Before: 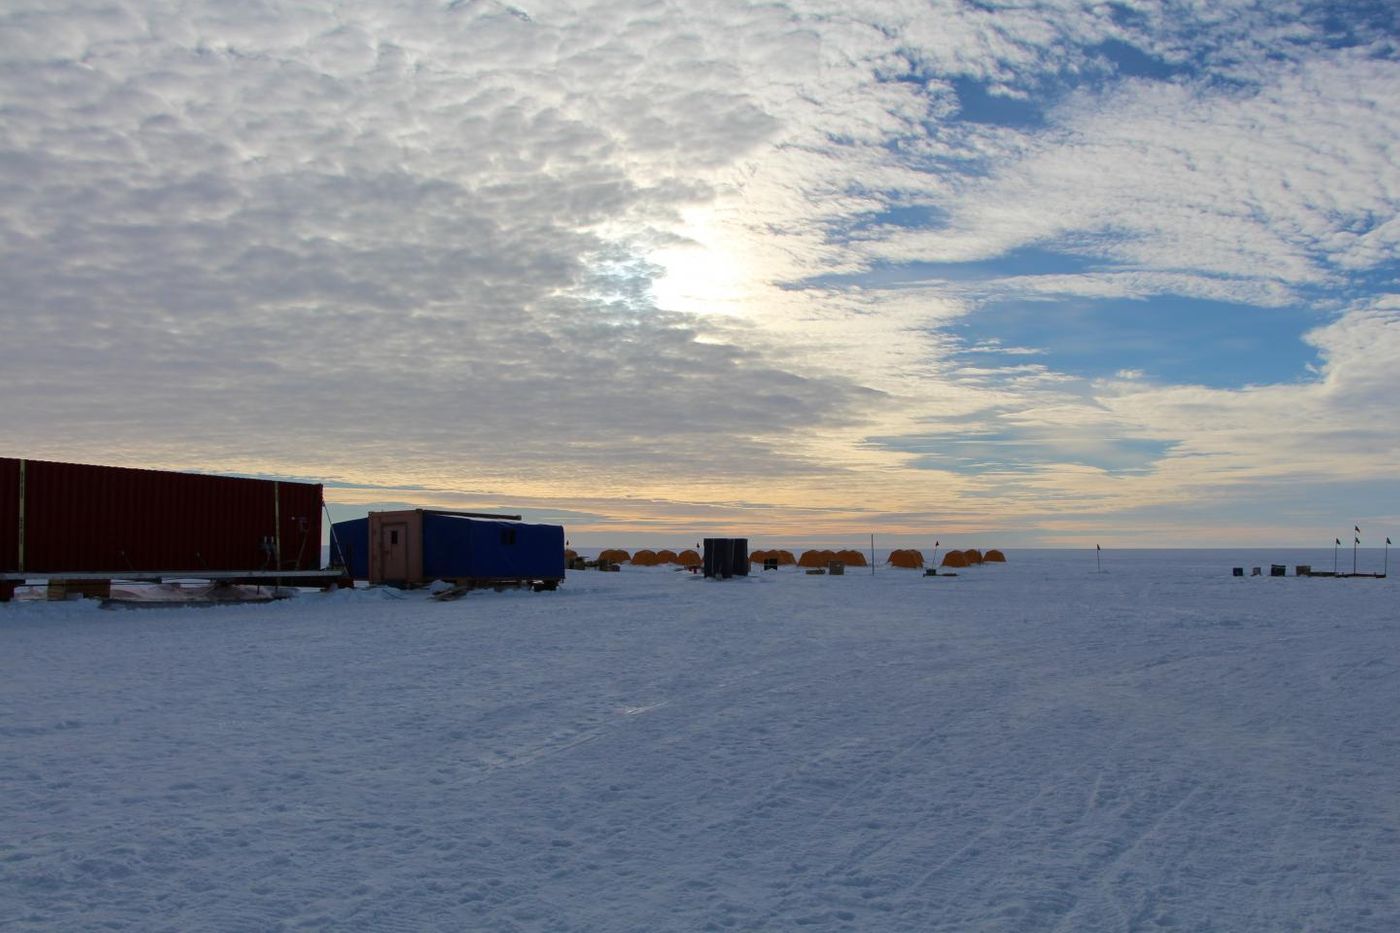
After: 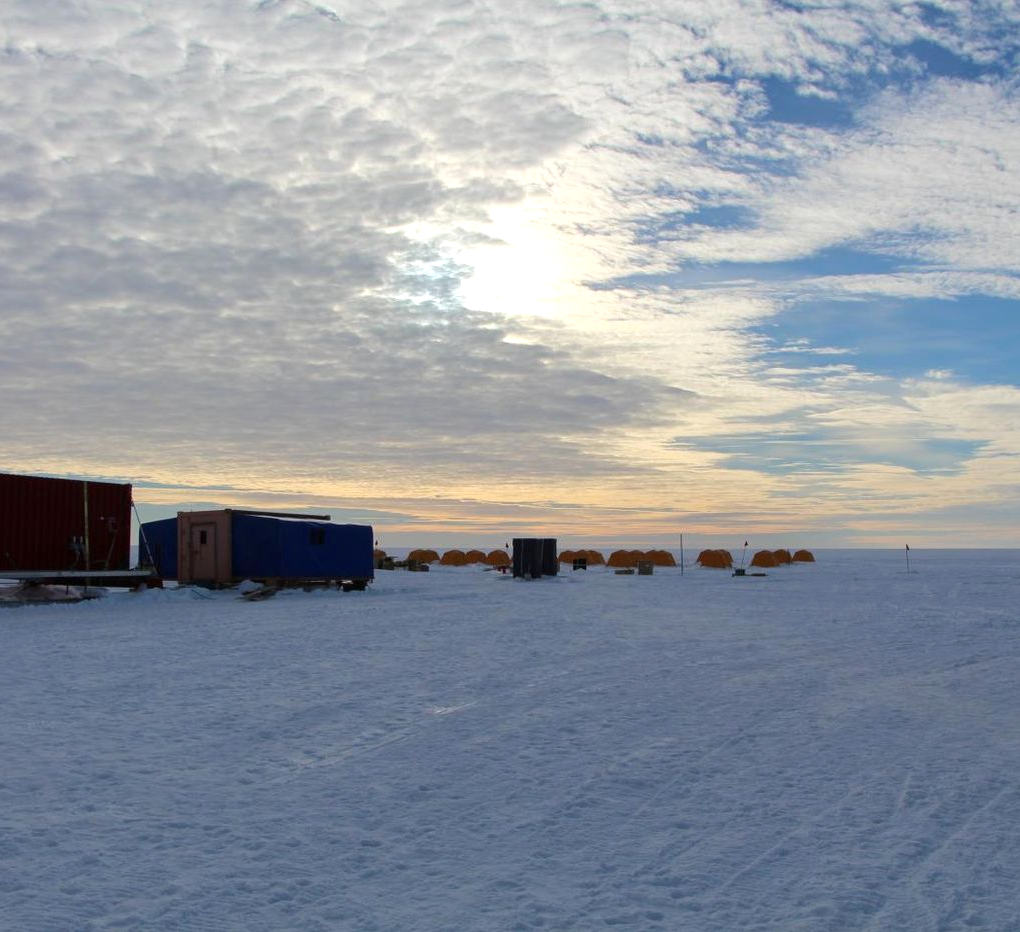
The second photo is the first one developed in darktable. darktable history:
crop: left 13.682%, right 13.439%
exposure: exposure 0.202 EV, compensate highlight preservation false
